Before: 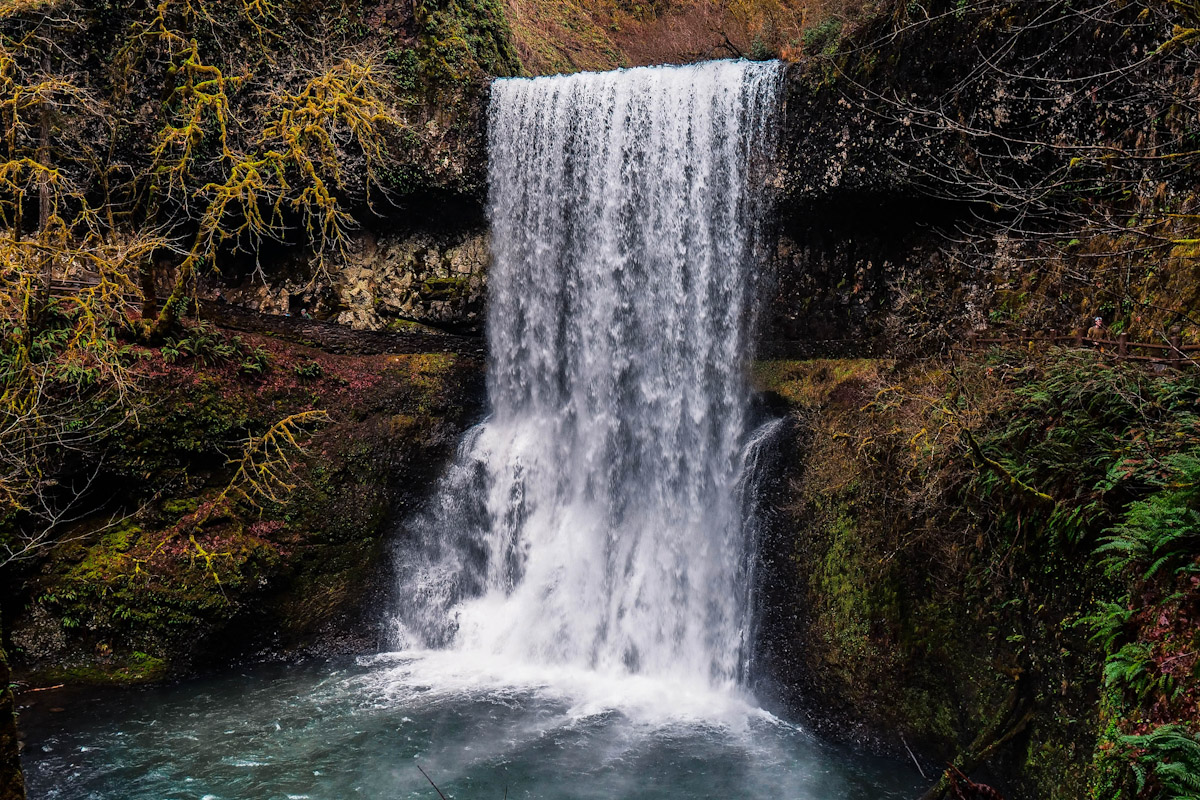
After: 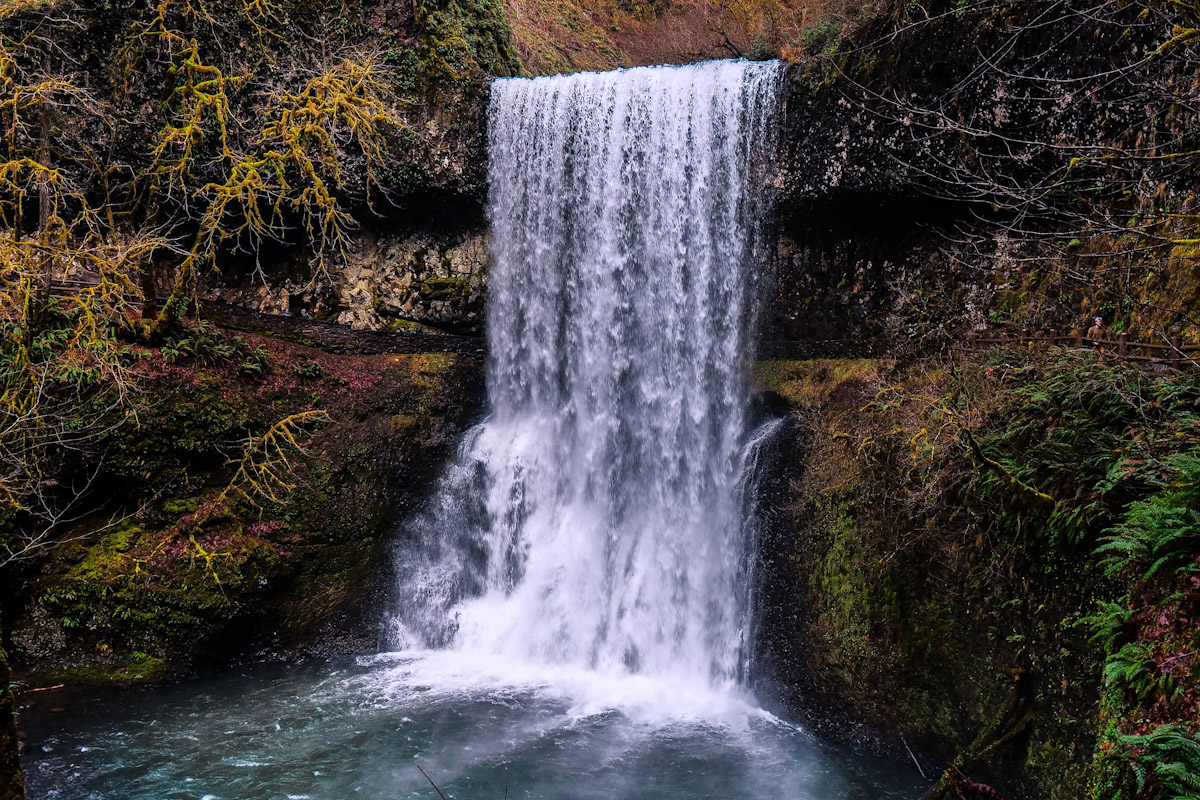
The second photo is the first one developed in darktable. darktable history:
exposure: compensate highlight preservation false
white balance: red 1.004, blue 1.096
